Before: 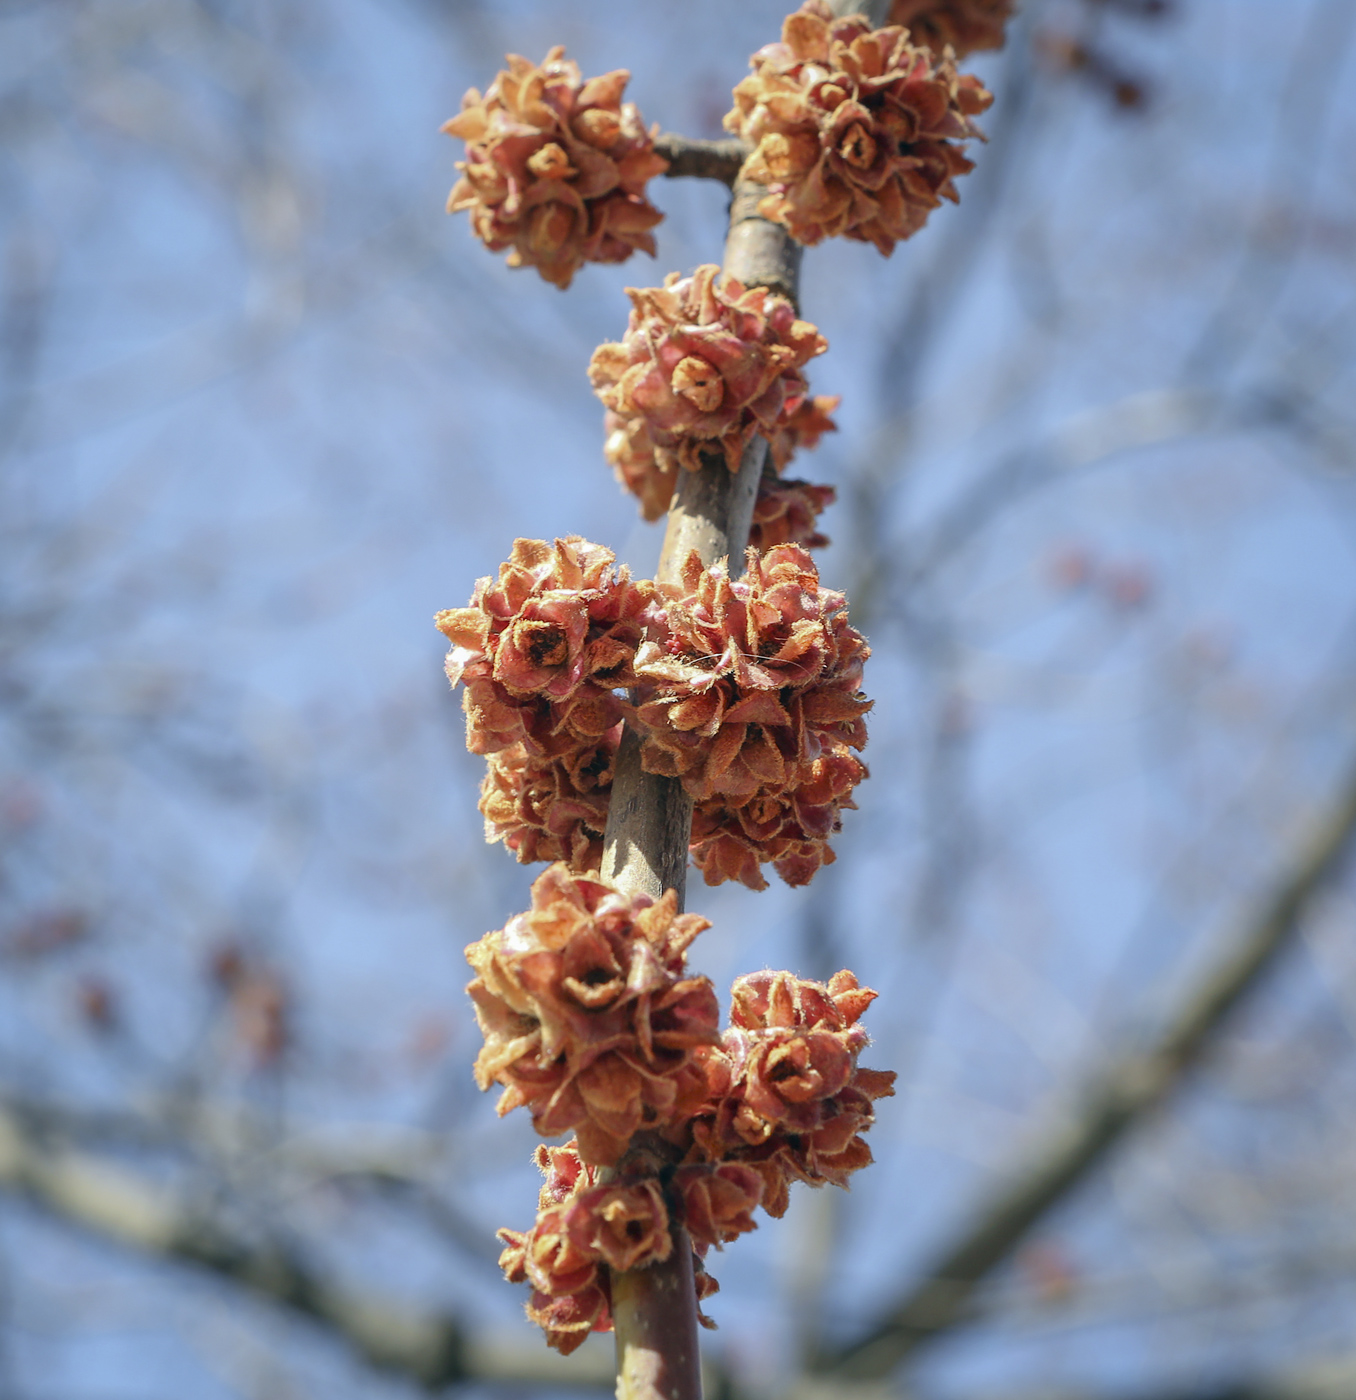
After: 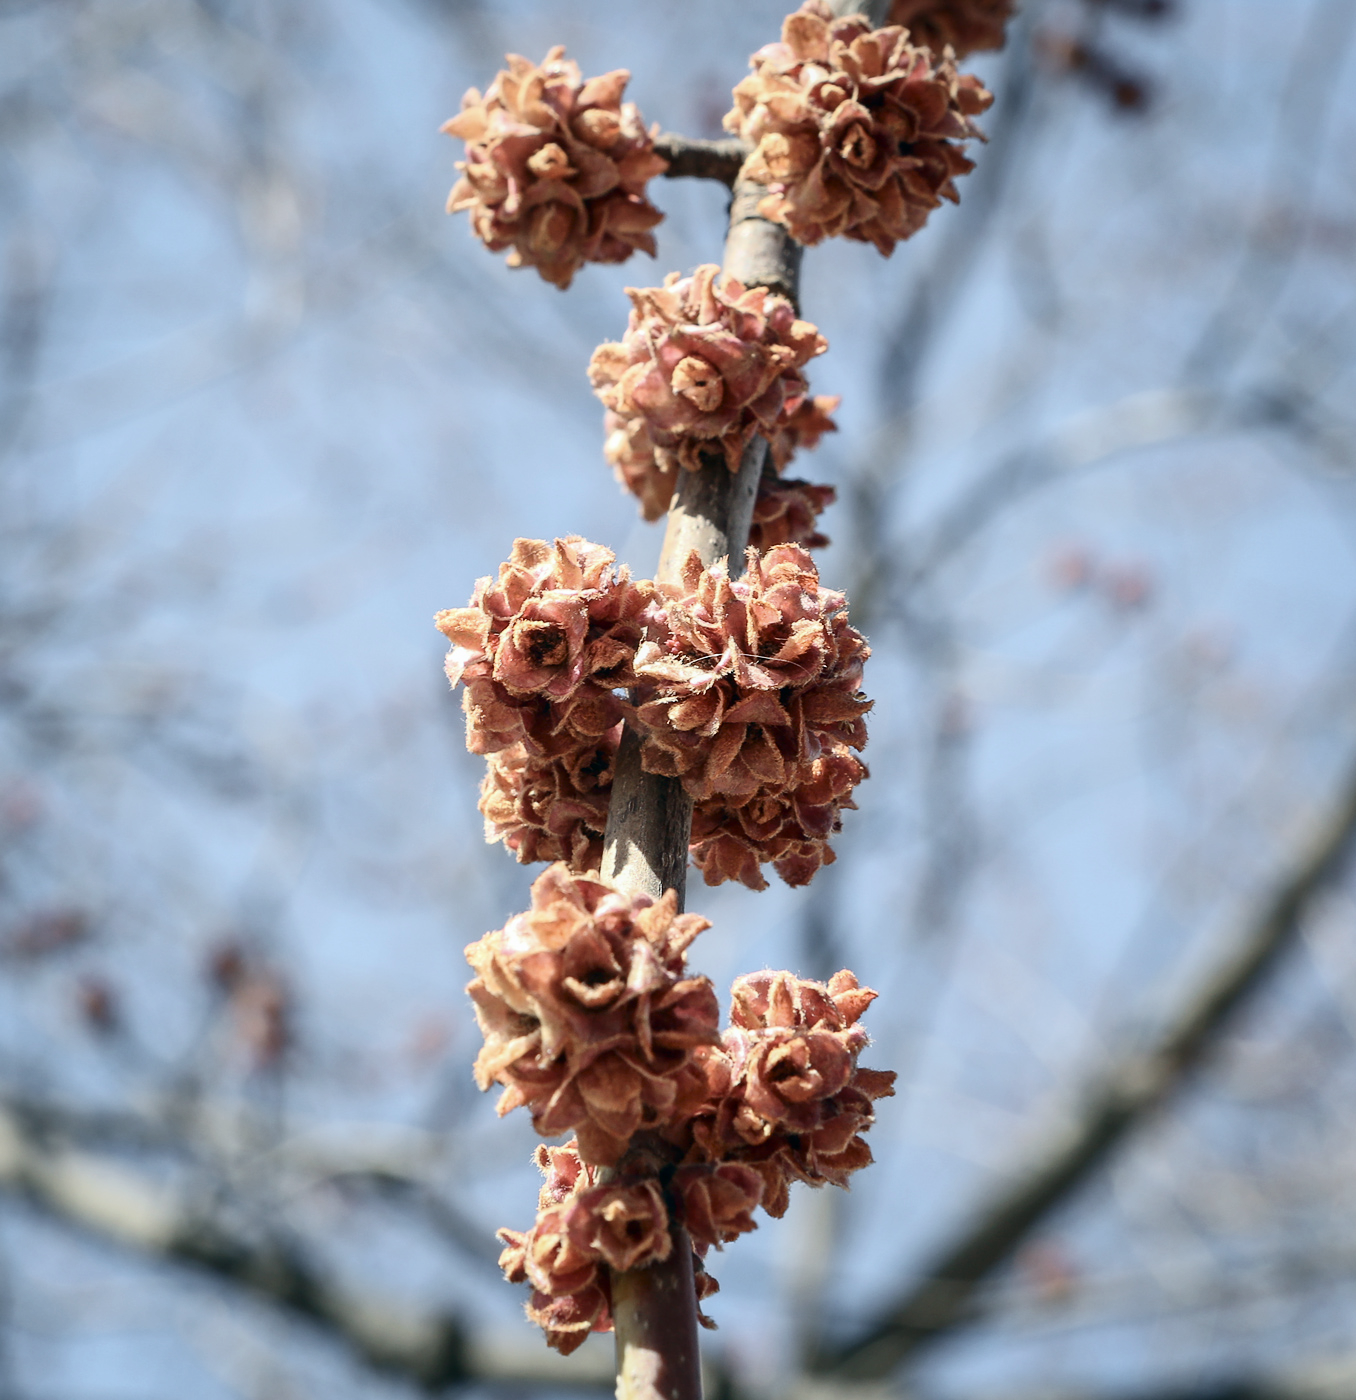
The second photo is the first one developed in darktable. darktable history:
contrast brightness saturation: contrast 0.248, saturation -0.315
